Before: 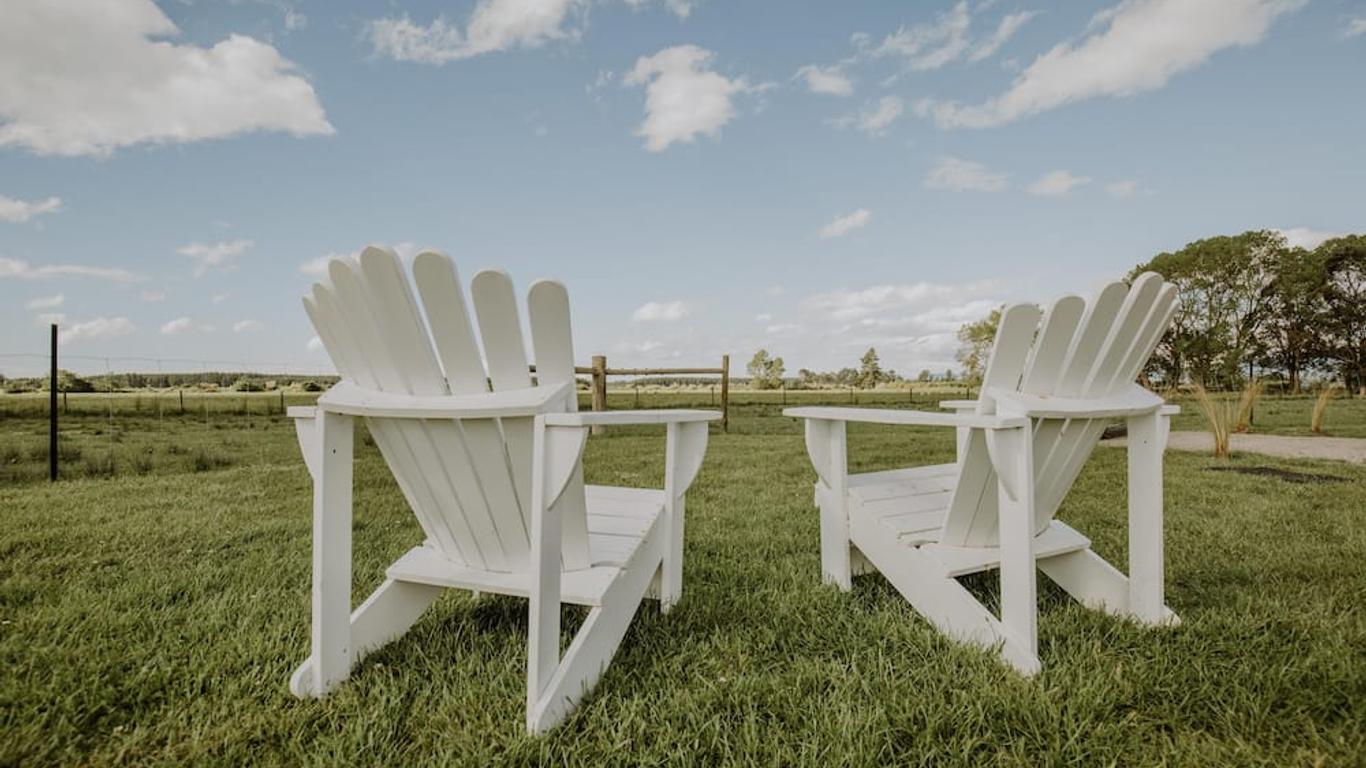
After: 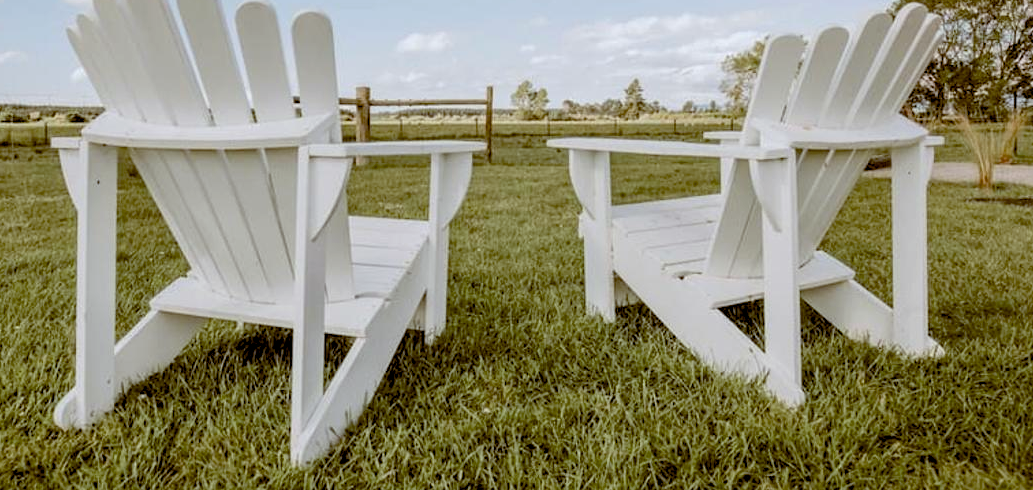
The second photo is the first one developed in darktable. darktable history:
color balance: lift [1, 1.015, 1.004, 0.985], gamma [1, 0.958, 0.971, 1.042], gain [1, 0.956, 0.977, 1.044]
local contrast: mode bilateral grid, contrast 100, coarseness 100, detail 108%, midtone range 0.2
crop and rotate: left 17.299%, top 35.115%, right 7.015%, bottom 1.024%
rgb levels: levels [[0.01, 0.419, 0.839], [0, 0.5, 1], [0, 0.5, 1]]
